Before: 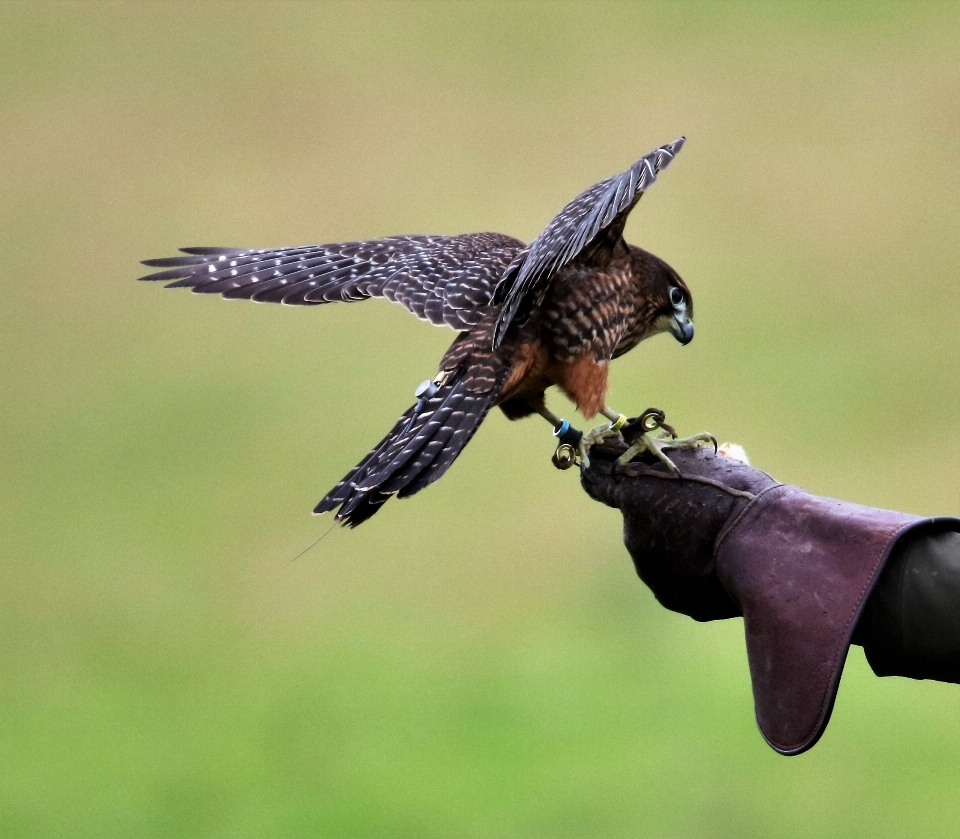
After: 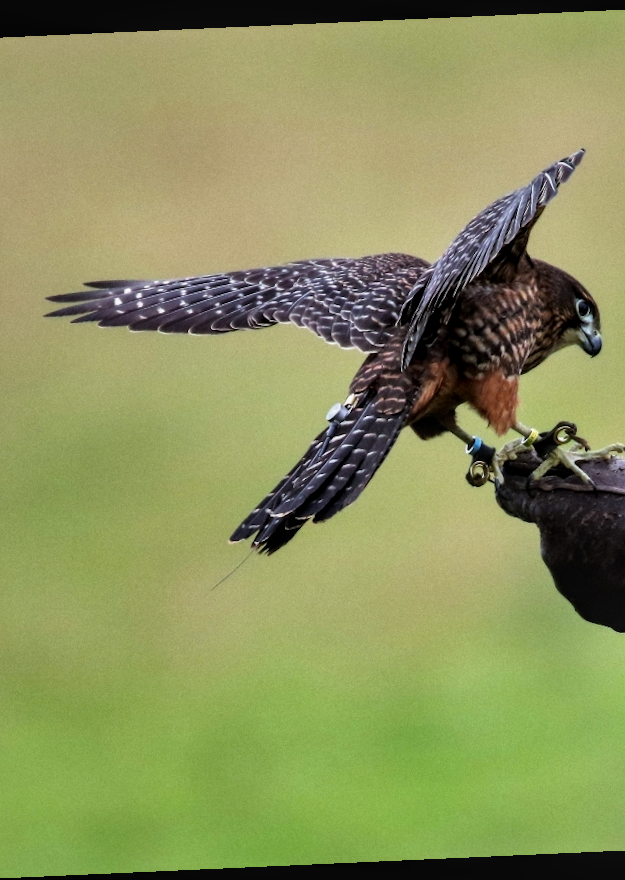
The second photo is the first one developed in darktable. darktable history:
crop: left 10.644%, right 26.528%
shadows and highlights: shadows 60, soften with gaussian
rotate and perspective: rotation -2.56°, automatic cropping off
local contrast: on, module defaults
